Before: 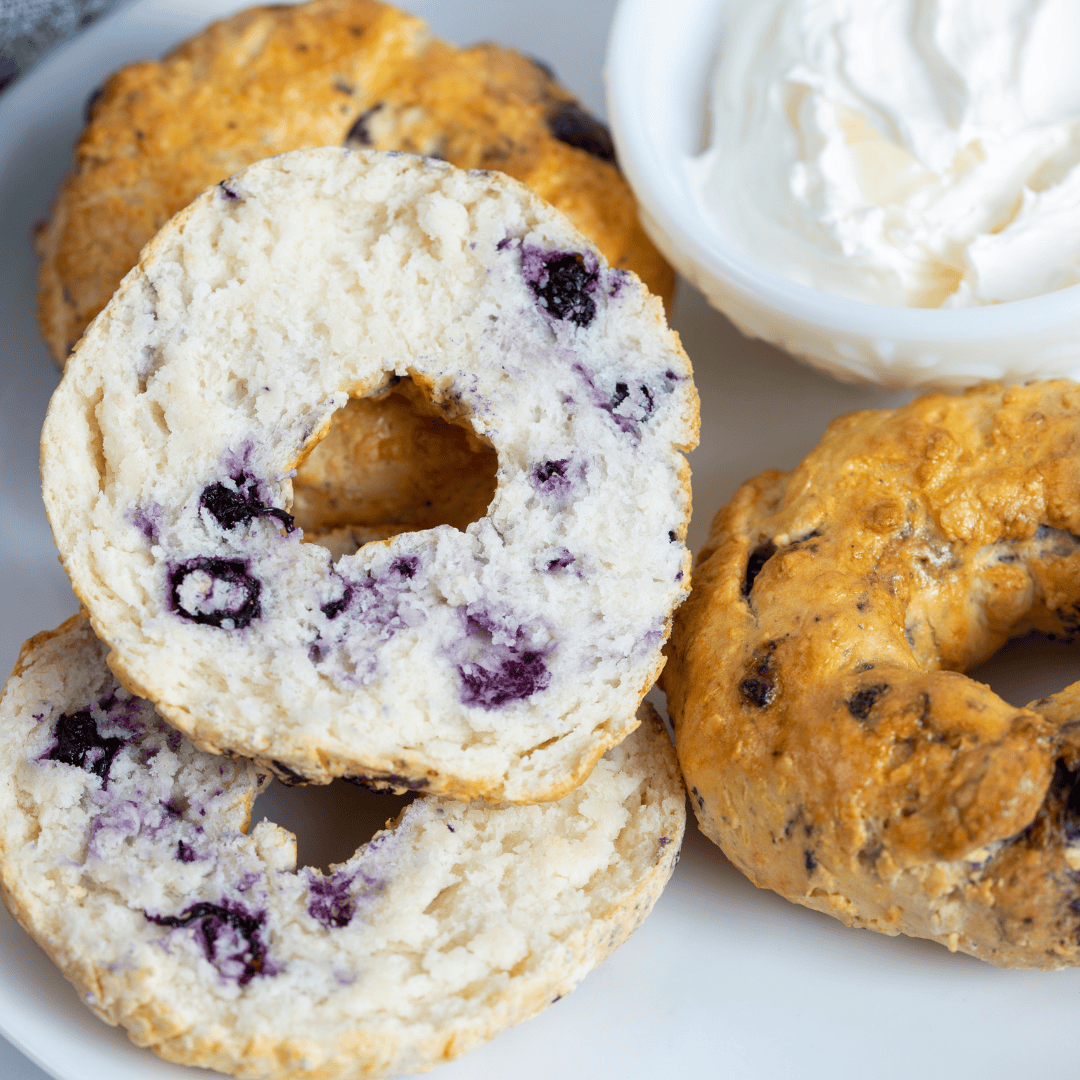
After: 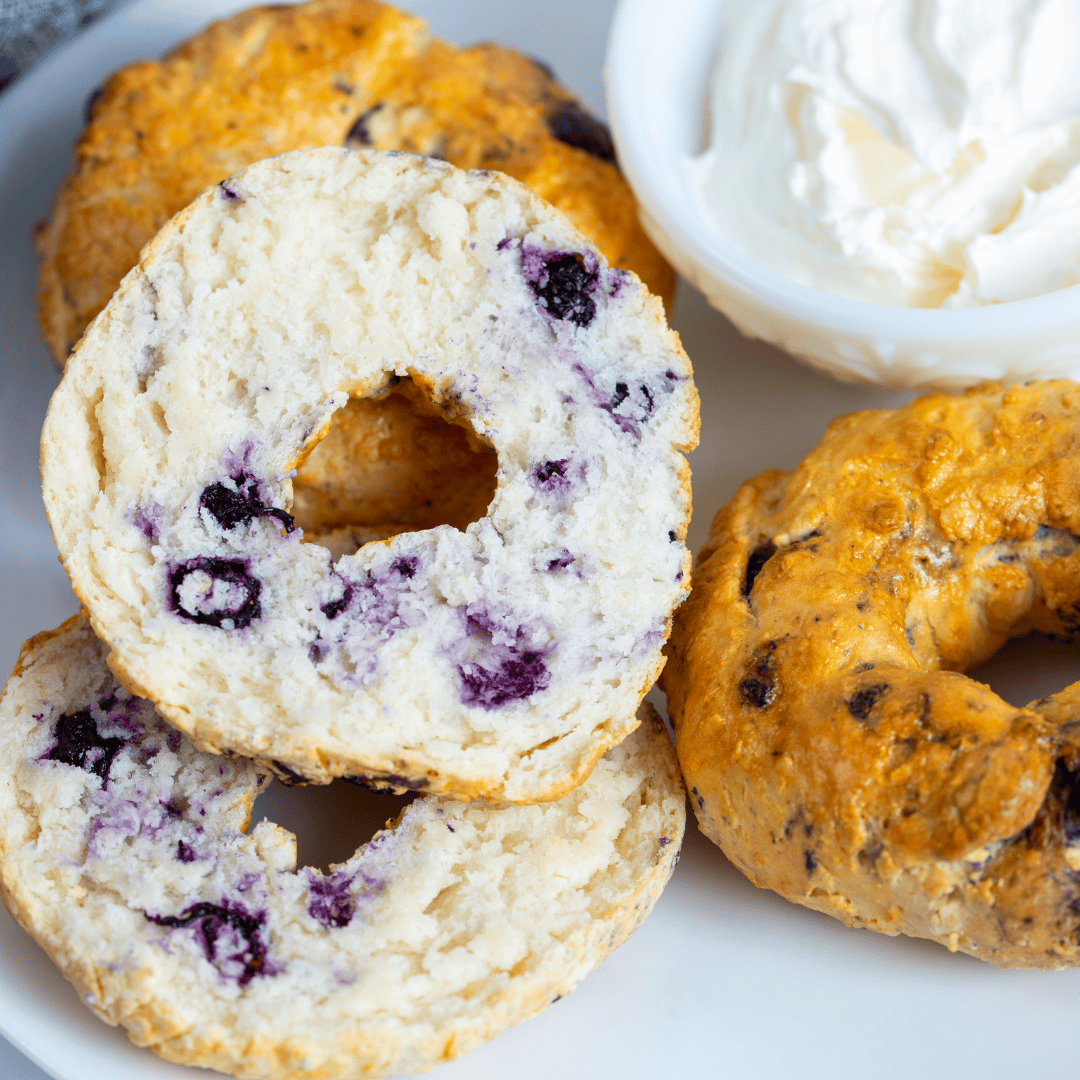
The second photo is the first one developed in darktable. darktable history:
contrast brightness saturation: contrast 0.084, saturation 0.2
